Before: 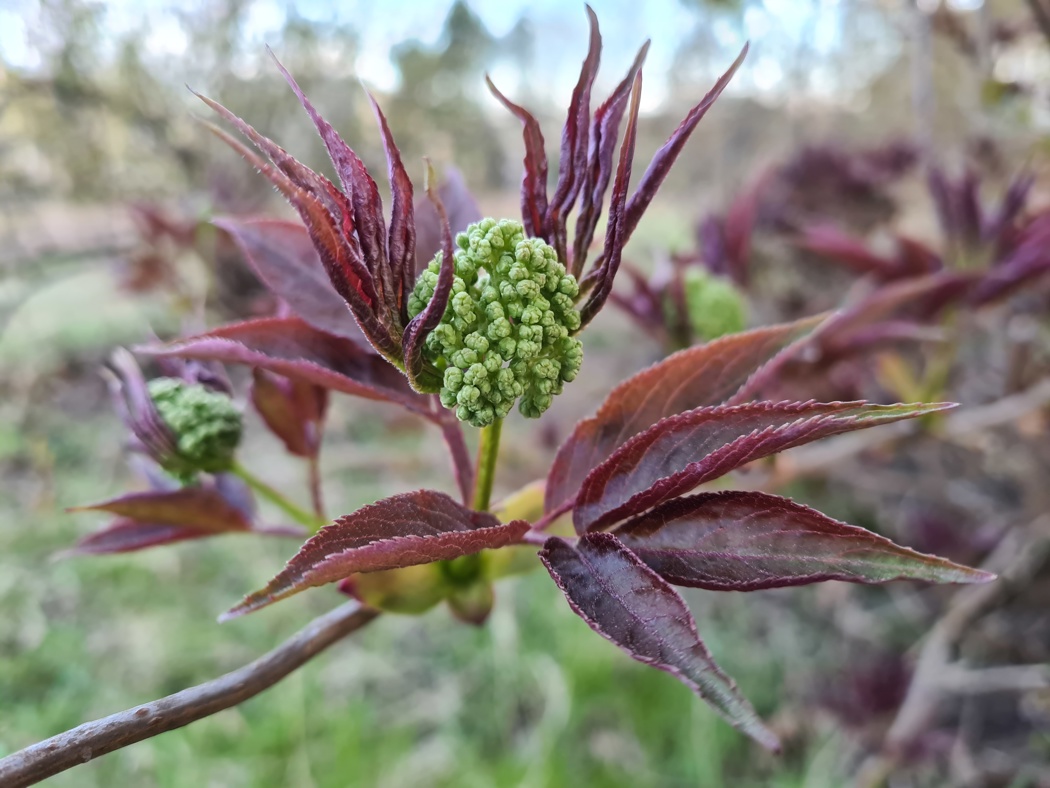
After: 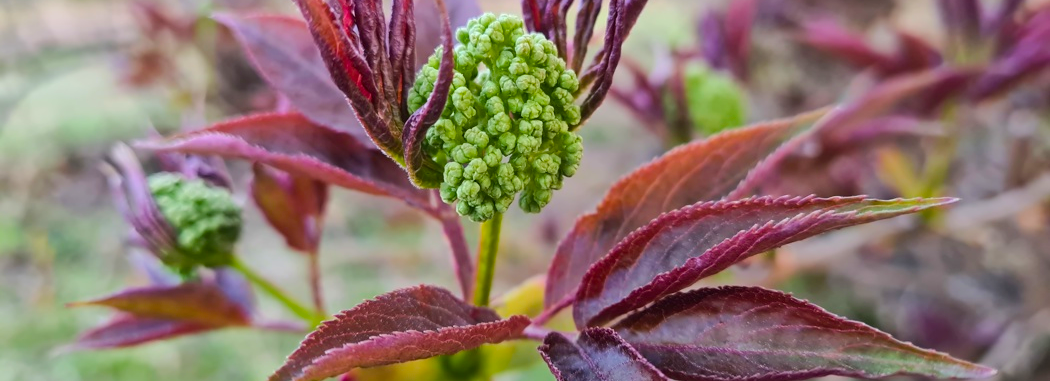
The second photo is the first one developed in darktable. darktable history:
crop and rotate: top 26.056%, bottom 25.543%
color balance rgb: perceptual saturation grading › global saturation 25%, perceptual brilliance grading › mid-tones 10%, perceptual brilliance grading › shadows 15%, global vibrance 20%
